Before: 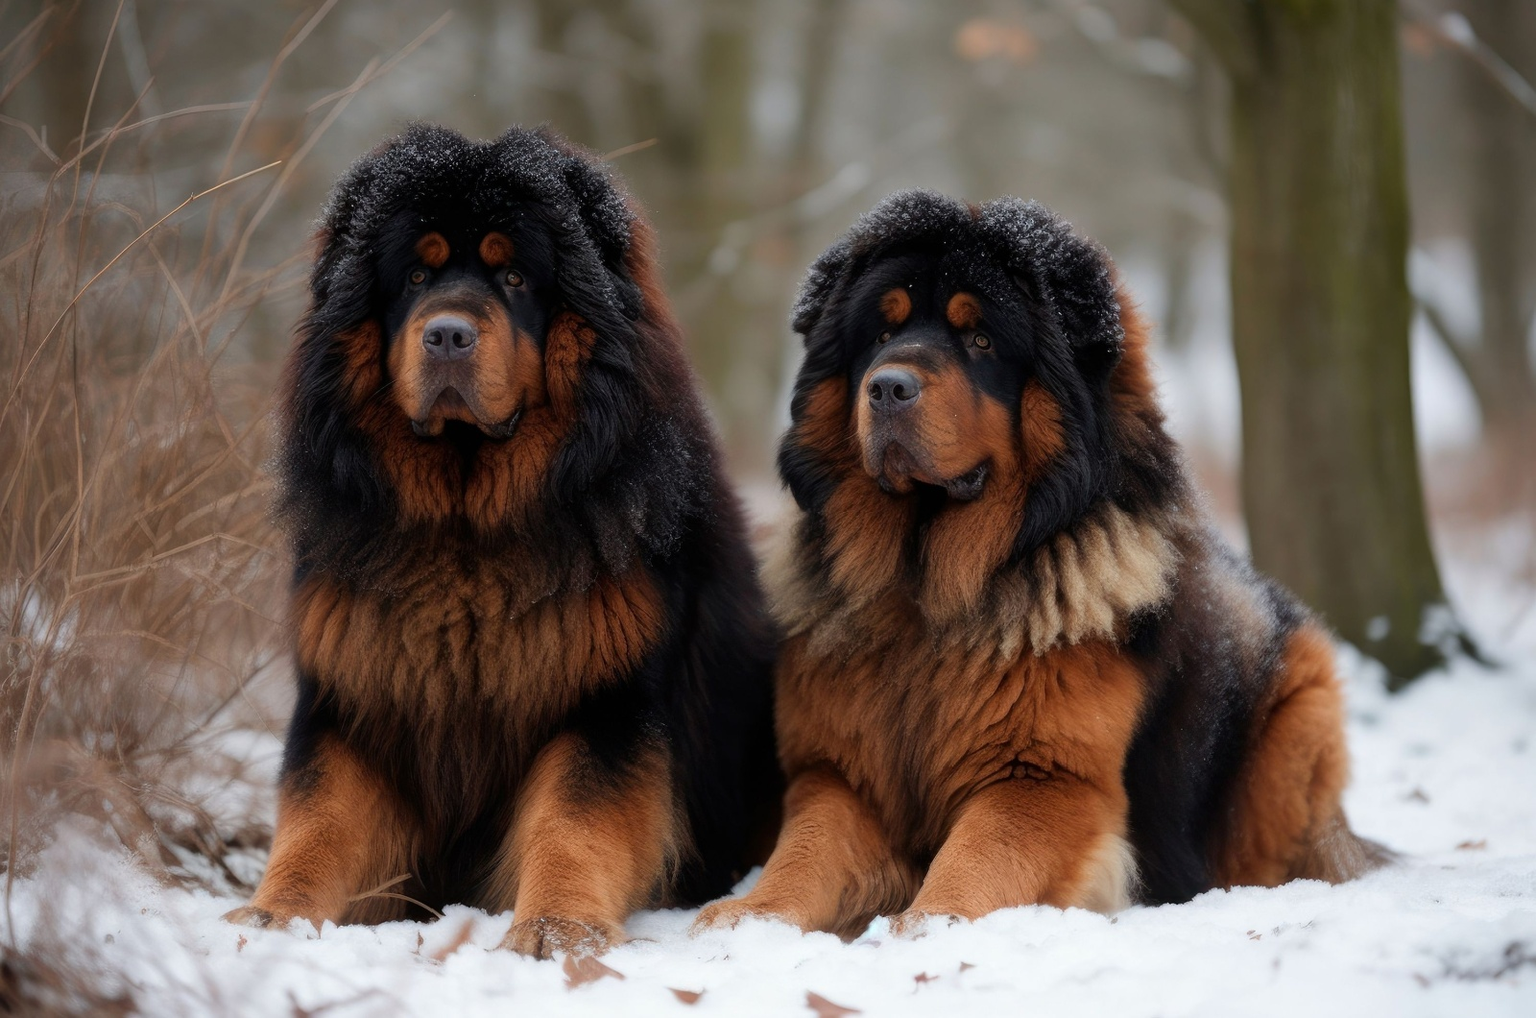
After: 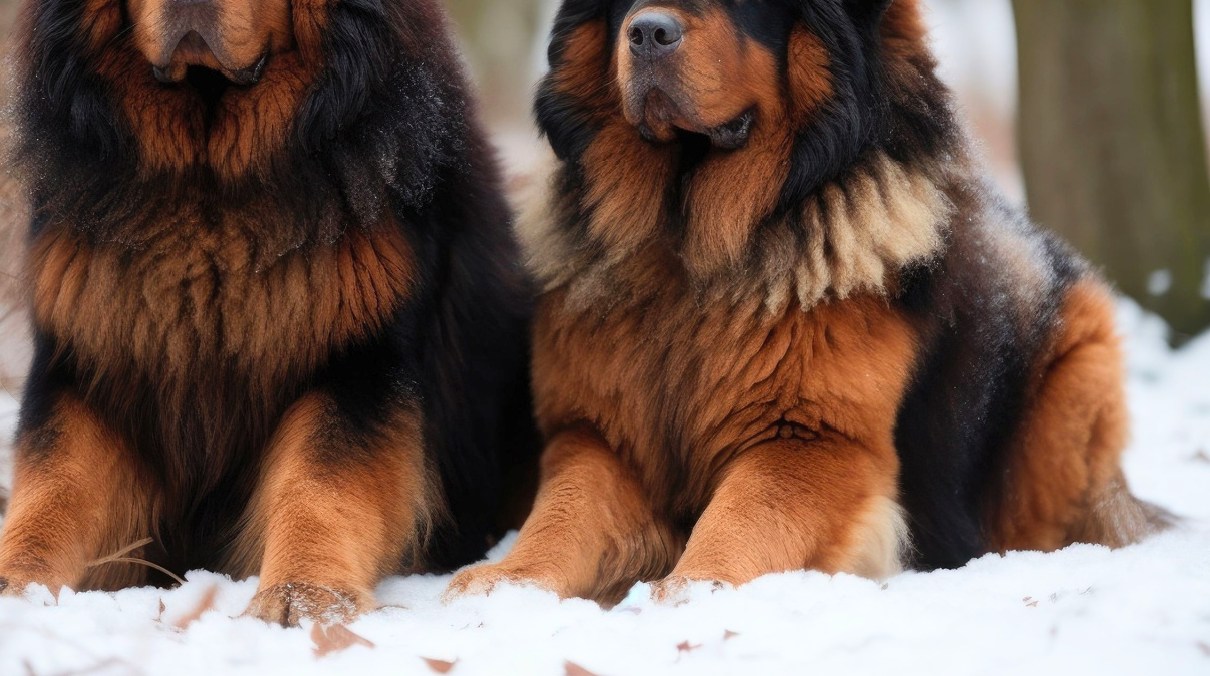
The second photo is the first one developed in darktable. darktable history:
shadows and highlights: shadows 25, highlights -25
crop and rotate: left 17.299%, top 35.115%, right 7.015%, bottom 1.024%
contrast brightness saturation: contrast 0.2, brightness 0.15, saturation 0.14
